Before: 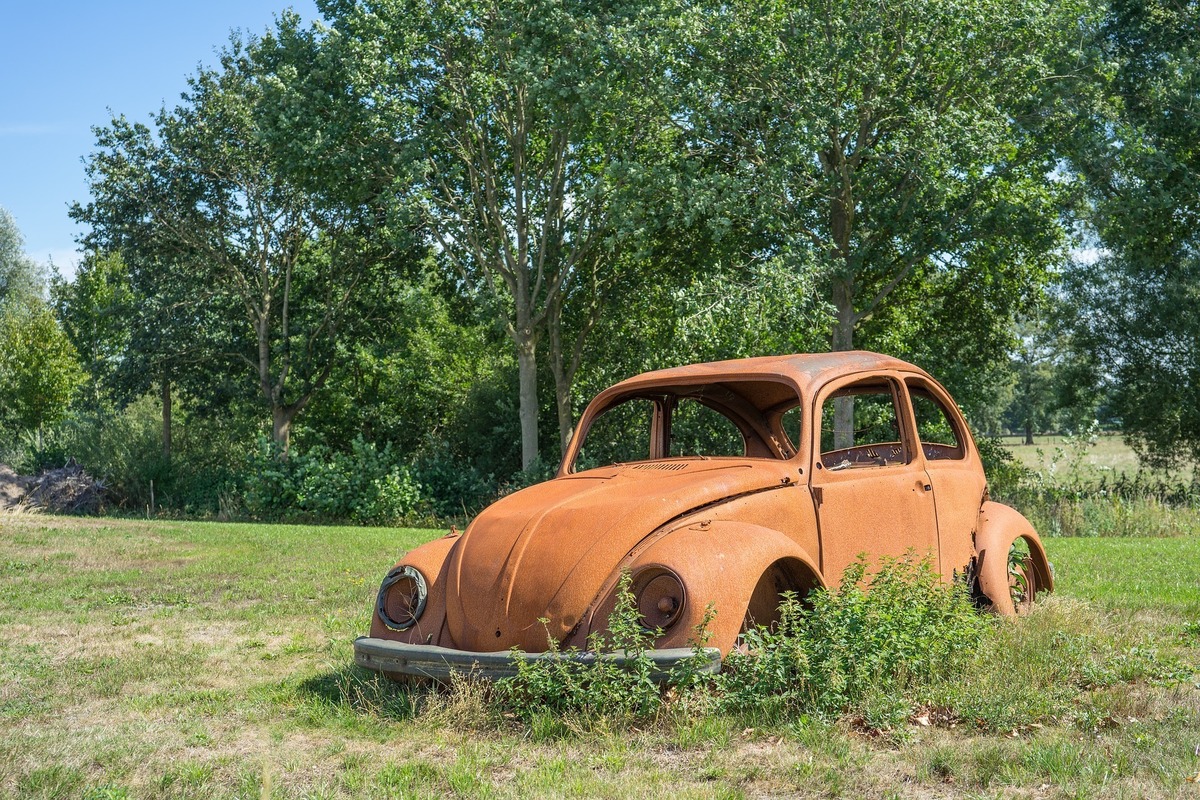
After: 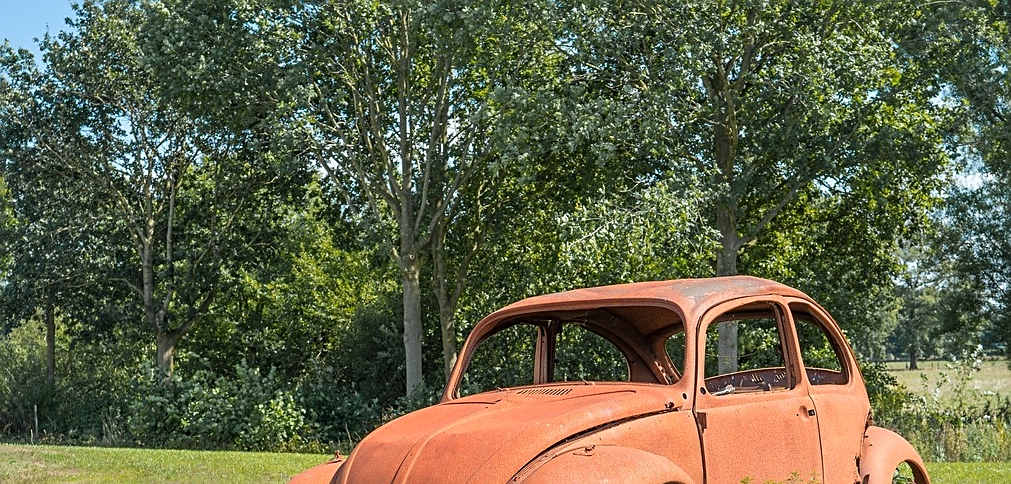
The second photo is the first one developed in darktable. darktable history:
sharpen: on, module defaults
color zones: curves: ch1 [(0.309, 0.524) (0.41, 0.329) (0.508, 0.509)]; ch2 [(0.25, 0.457) (0.75, 0.5)]
crop and rotate: left 9.684%, top 9.417%, right 6.04%, bottom 29.985%
